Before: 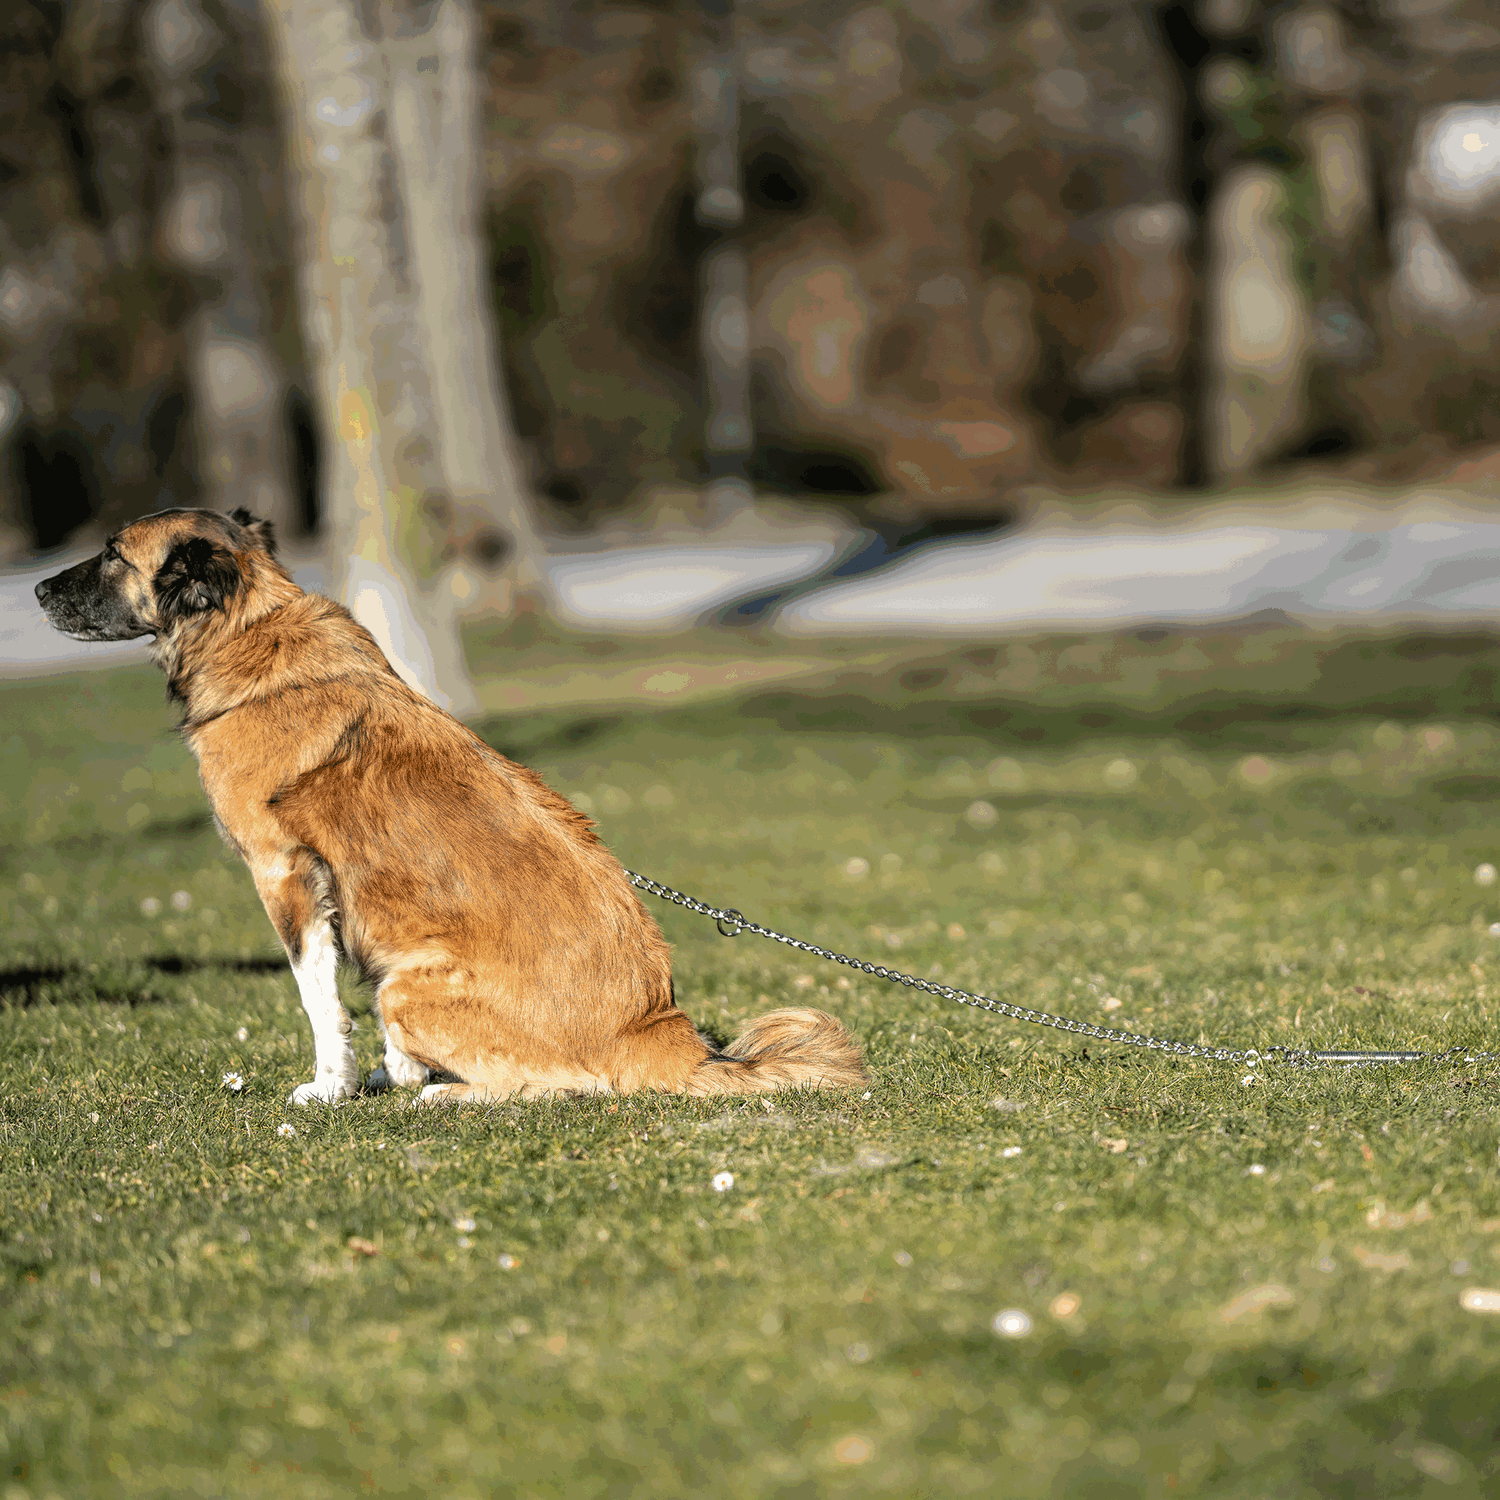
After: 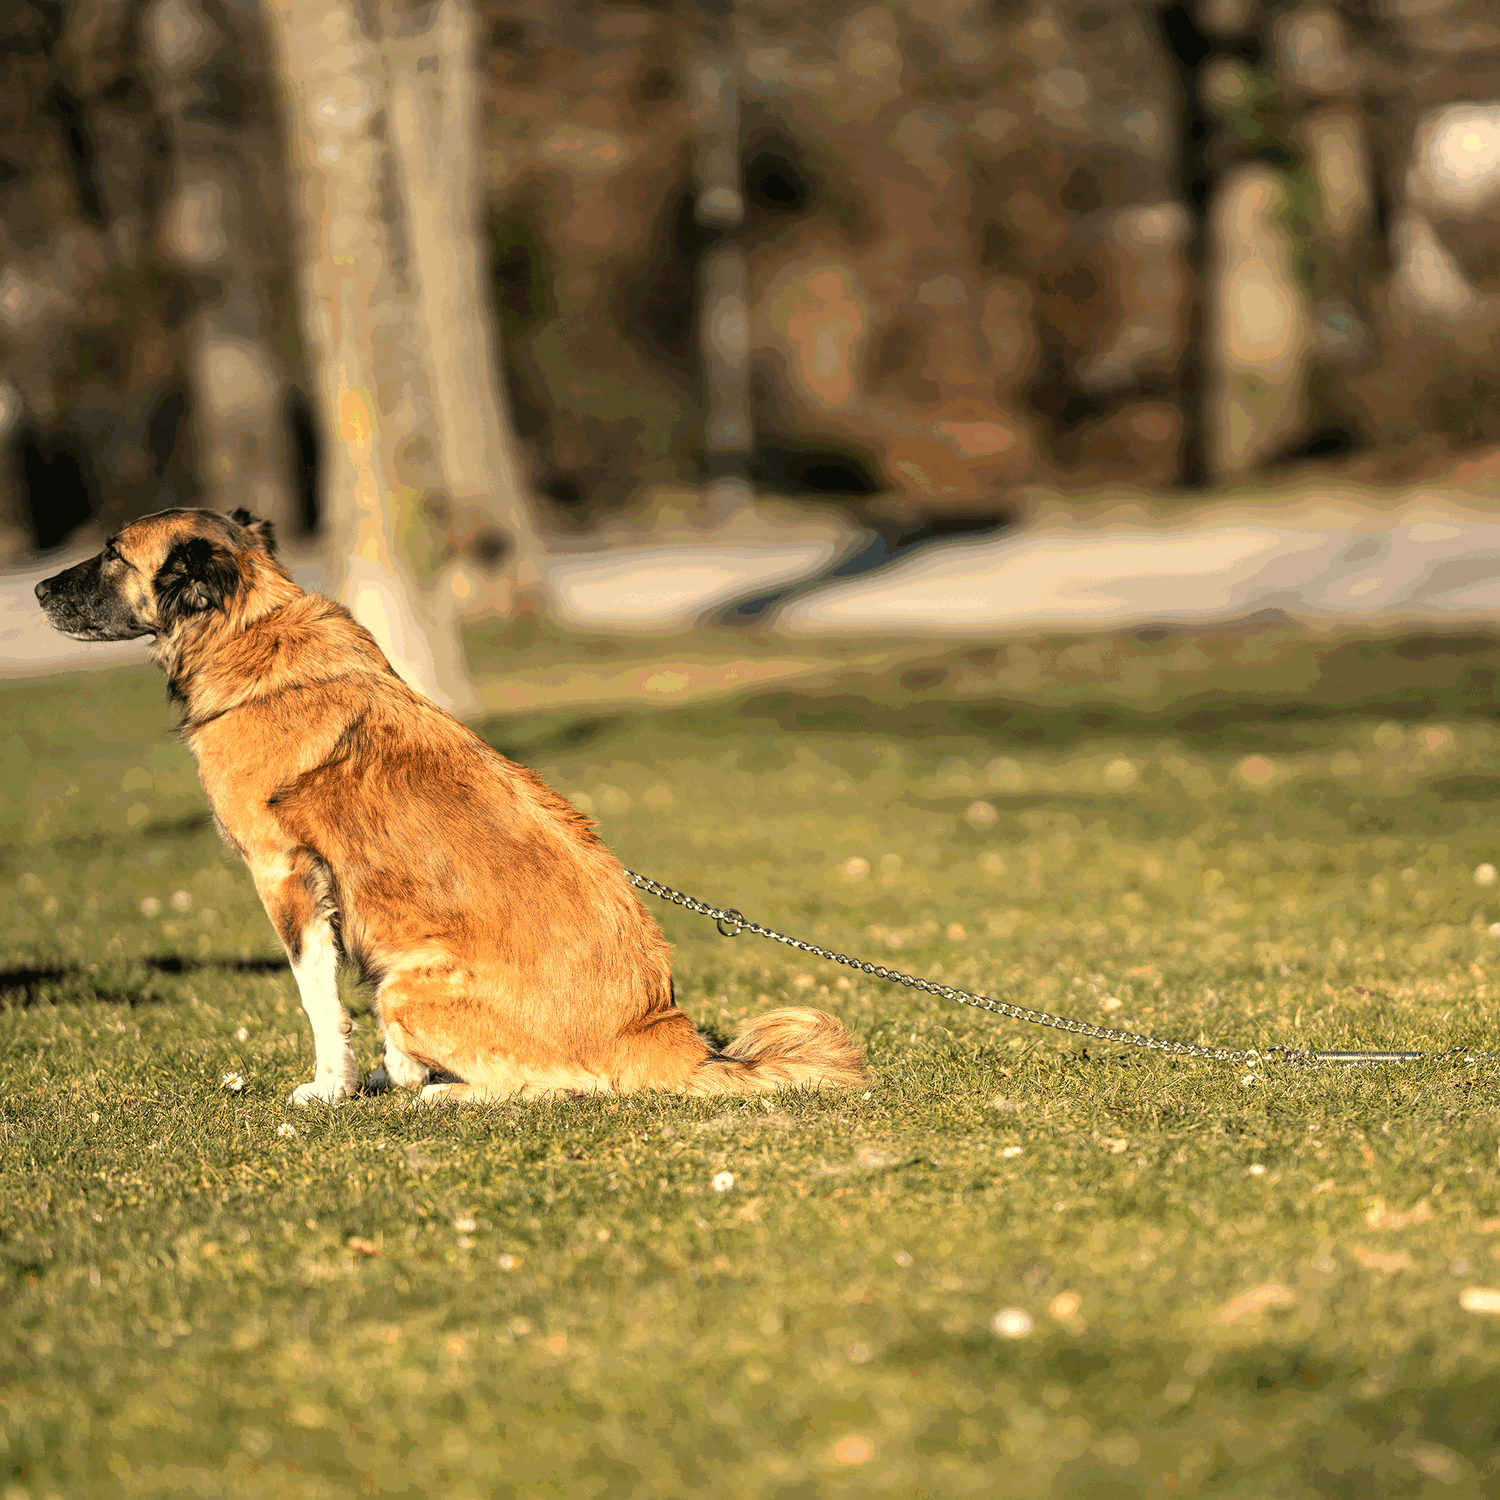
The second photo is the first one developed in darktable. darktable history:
levels: levels [0, 0.476, 0.951]
white balance: red 1.123, blue 0.83
